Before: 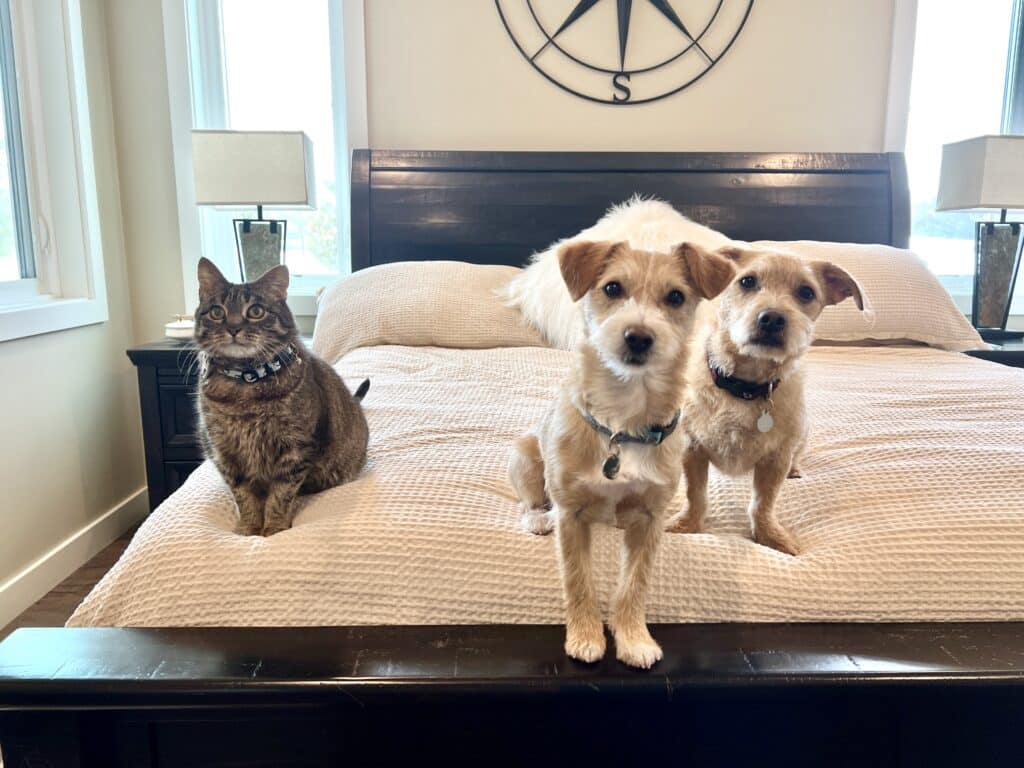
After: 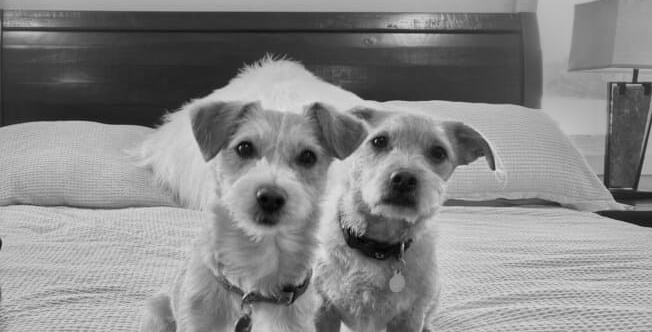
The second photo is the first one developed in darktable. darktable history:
monochrome: a 79.32, b 81.83, size 1.1
velvia: on, module defaults
crop: left 36.005%, top 18.293%, right 0.31%, bottom 38.444%
color balance rgb: linear chroma grading › global chroma 42%, perceptual saturation grading › global saturation 42%, global vibrance 33%
